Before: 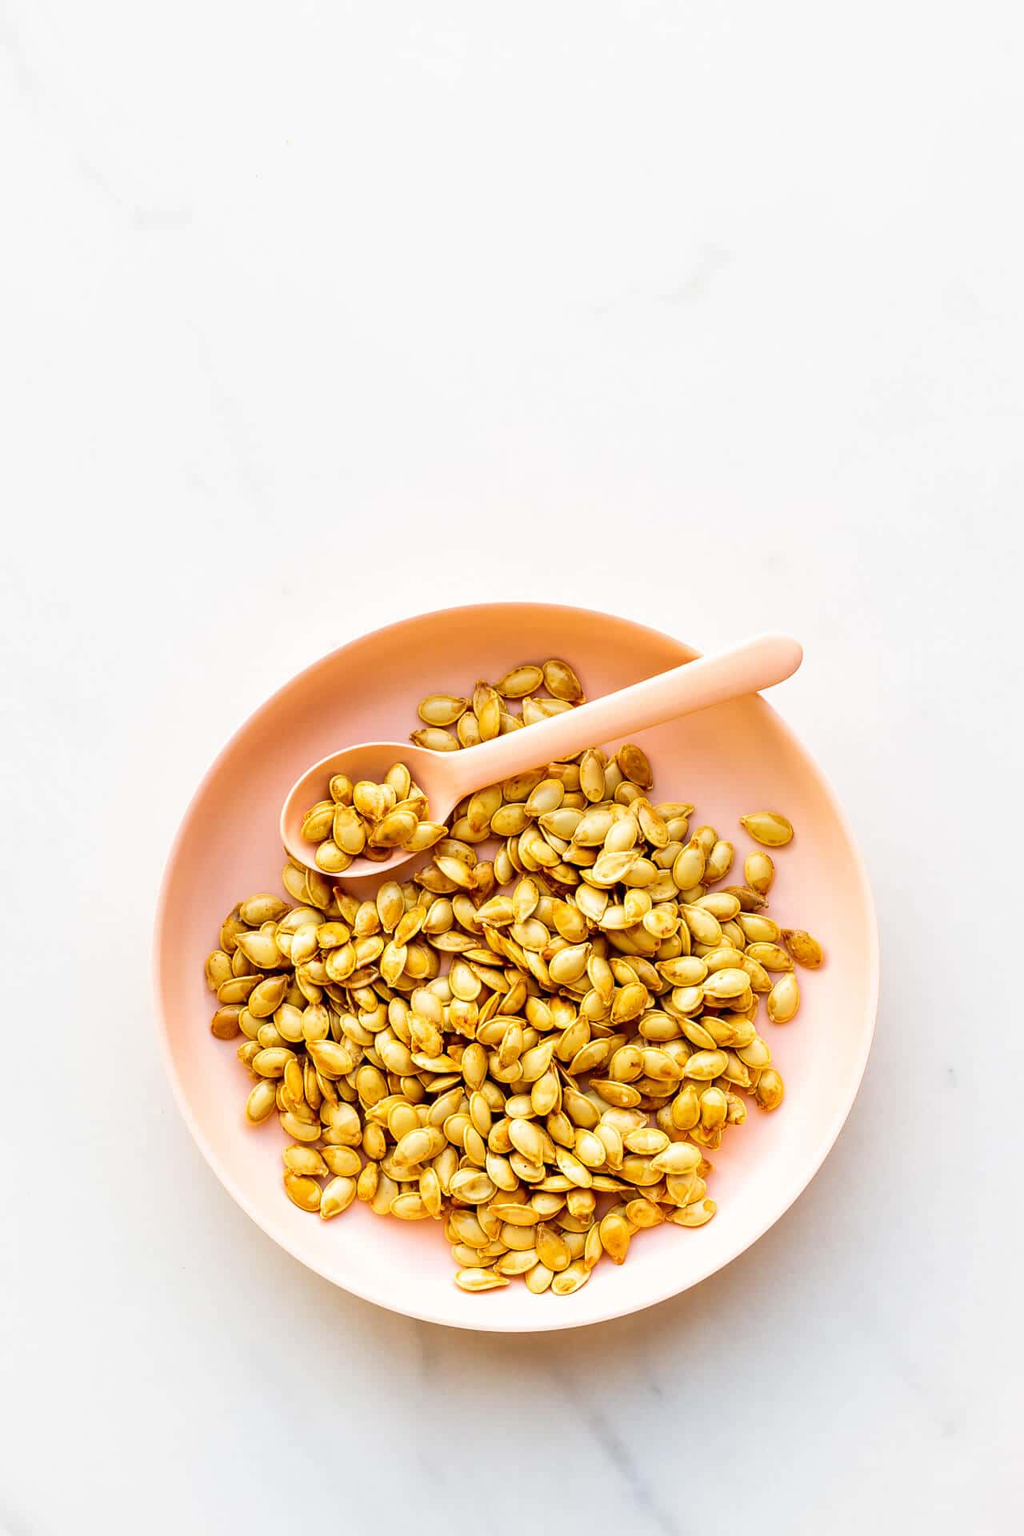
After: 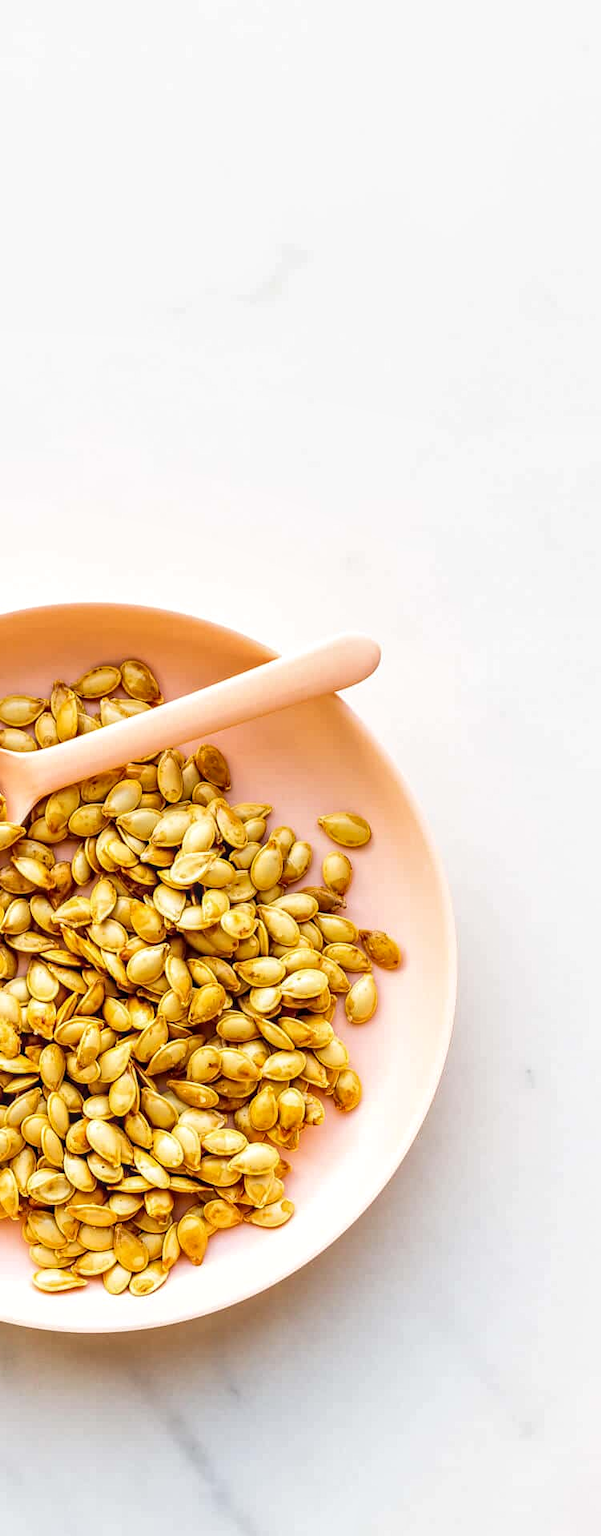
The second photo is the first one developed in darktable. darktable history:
crop: left 41.321%
exposure: compensate highlight preservation false
local contrast: on, module defaults
